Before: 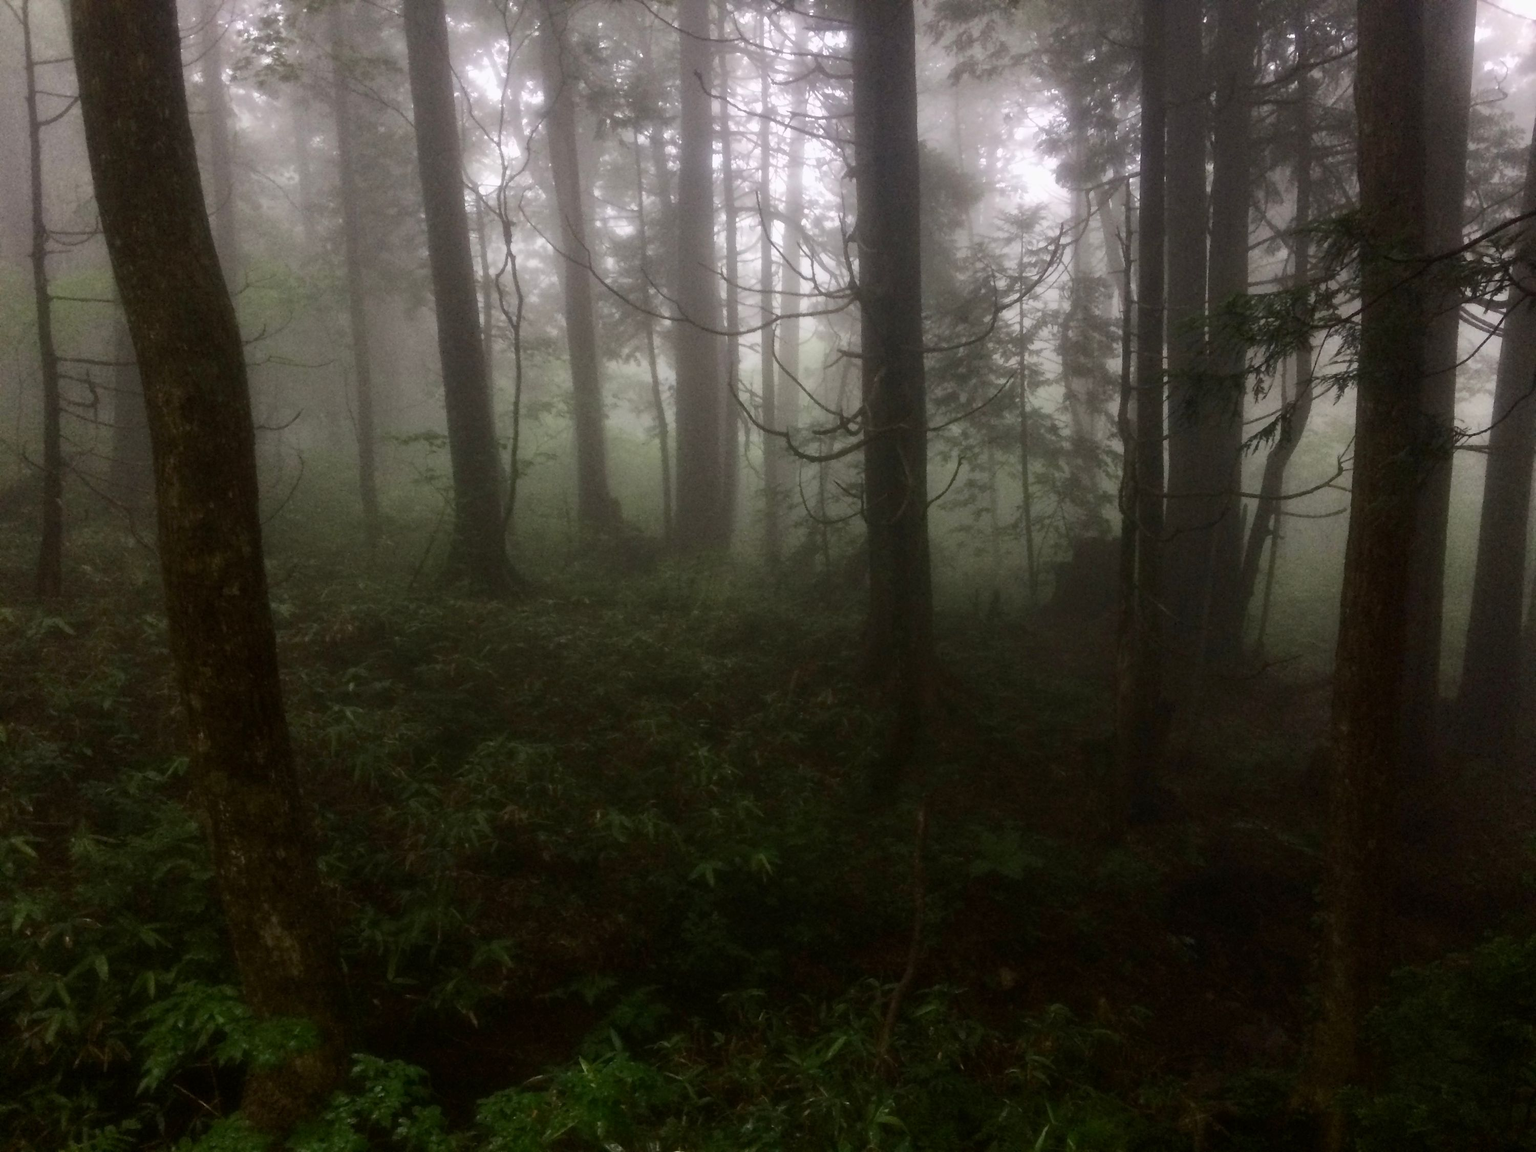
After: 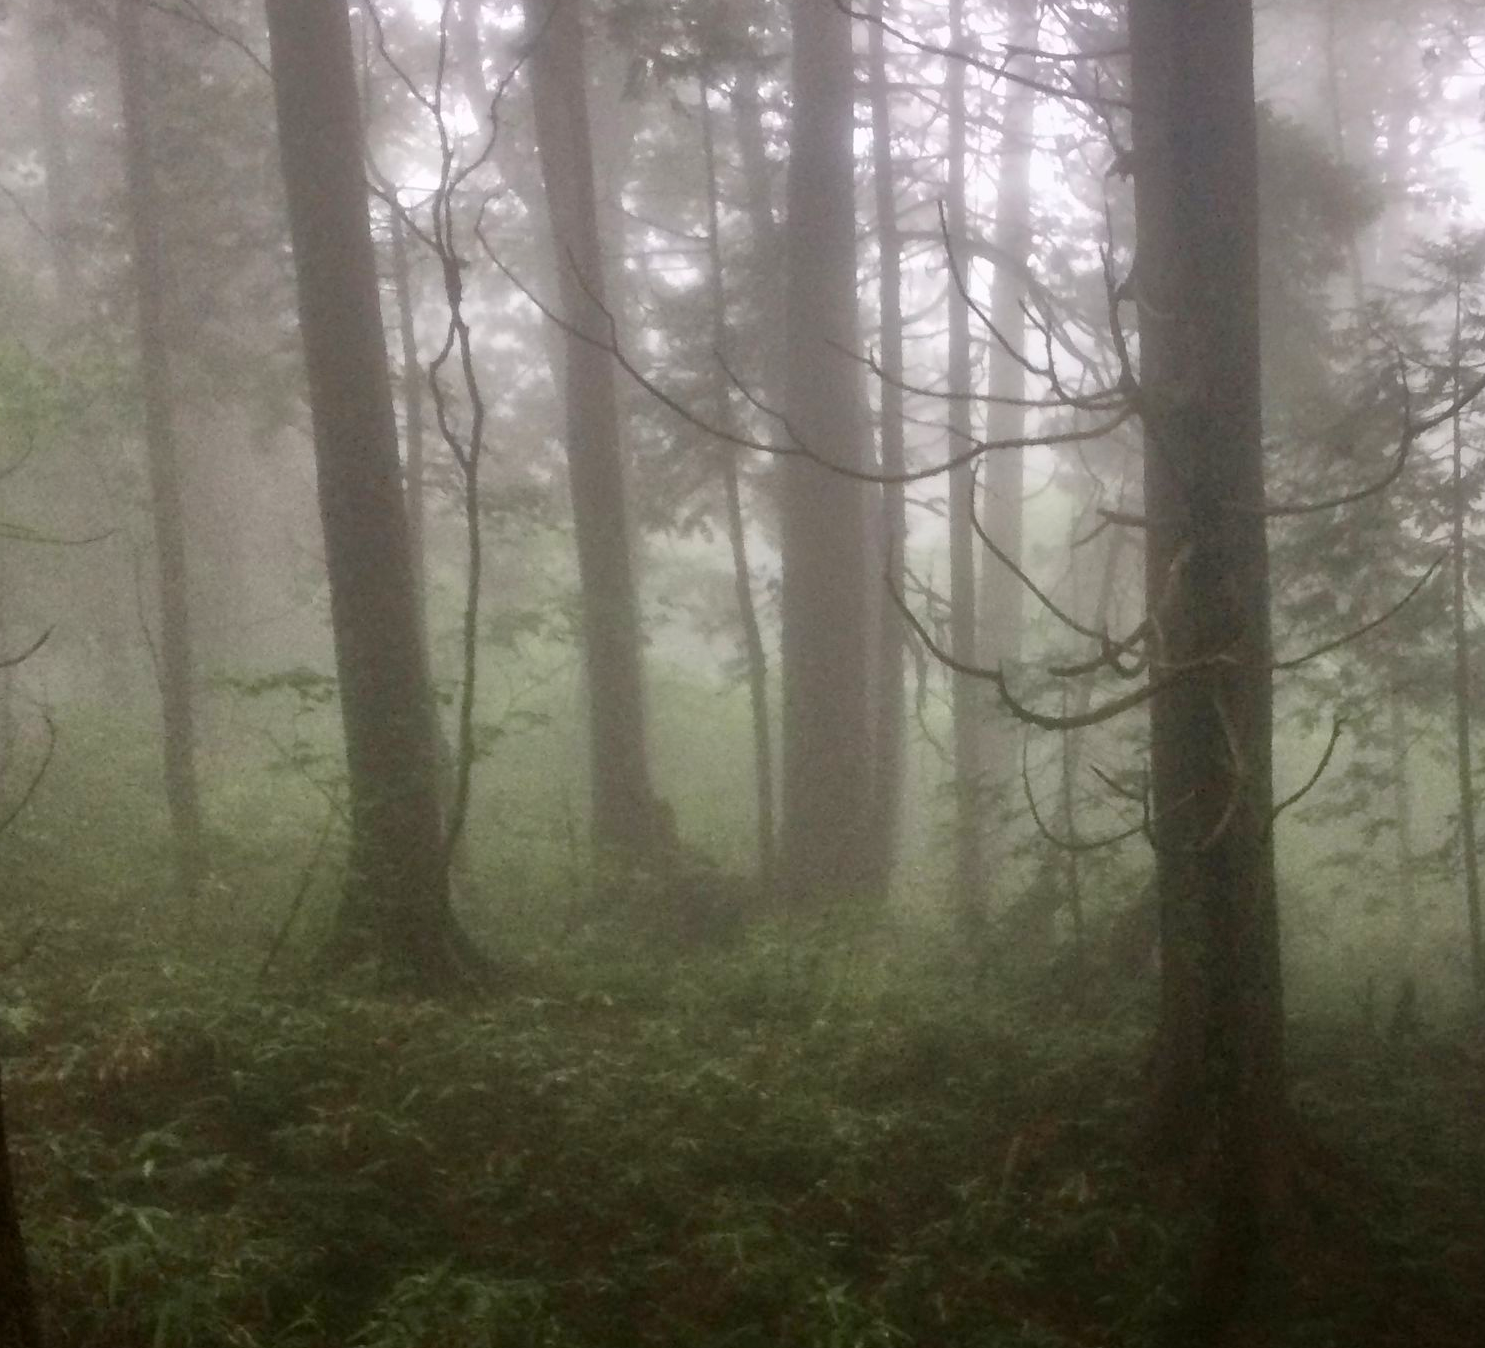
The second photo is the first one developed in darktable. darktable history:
tone equalizer: -7 EV 0.14 EV, -6 EV 0.608 EV, -5 EV 1.15 EV, -4 EV 1.32 EV, -3 EV 1.15 EV, -2 EV 0.6 EV, -1 EV 0.149 EV
crop: left 17.947%, top 7.696%, right 32.545%, bottom 32.382%
